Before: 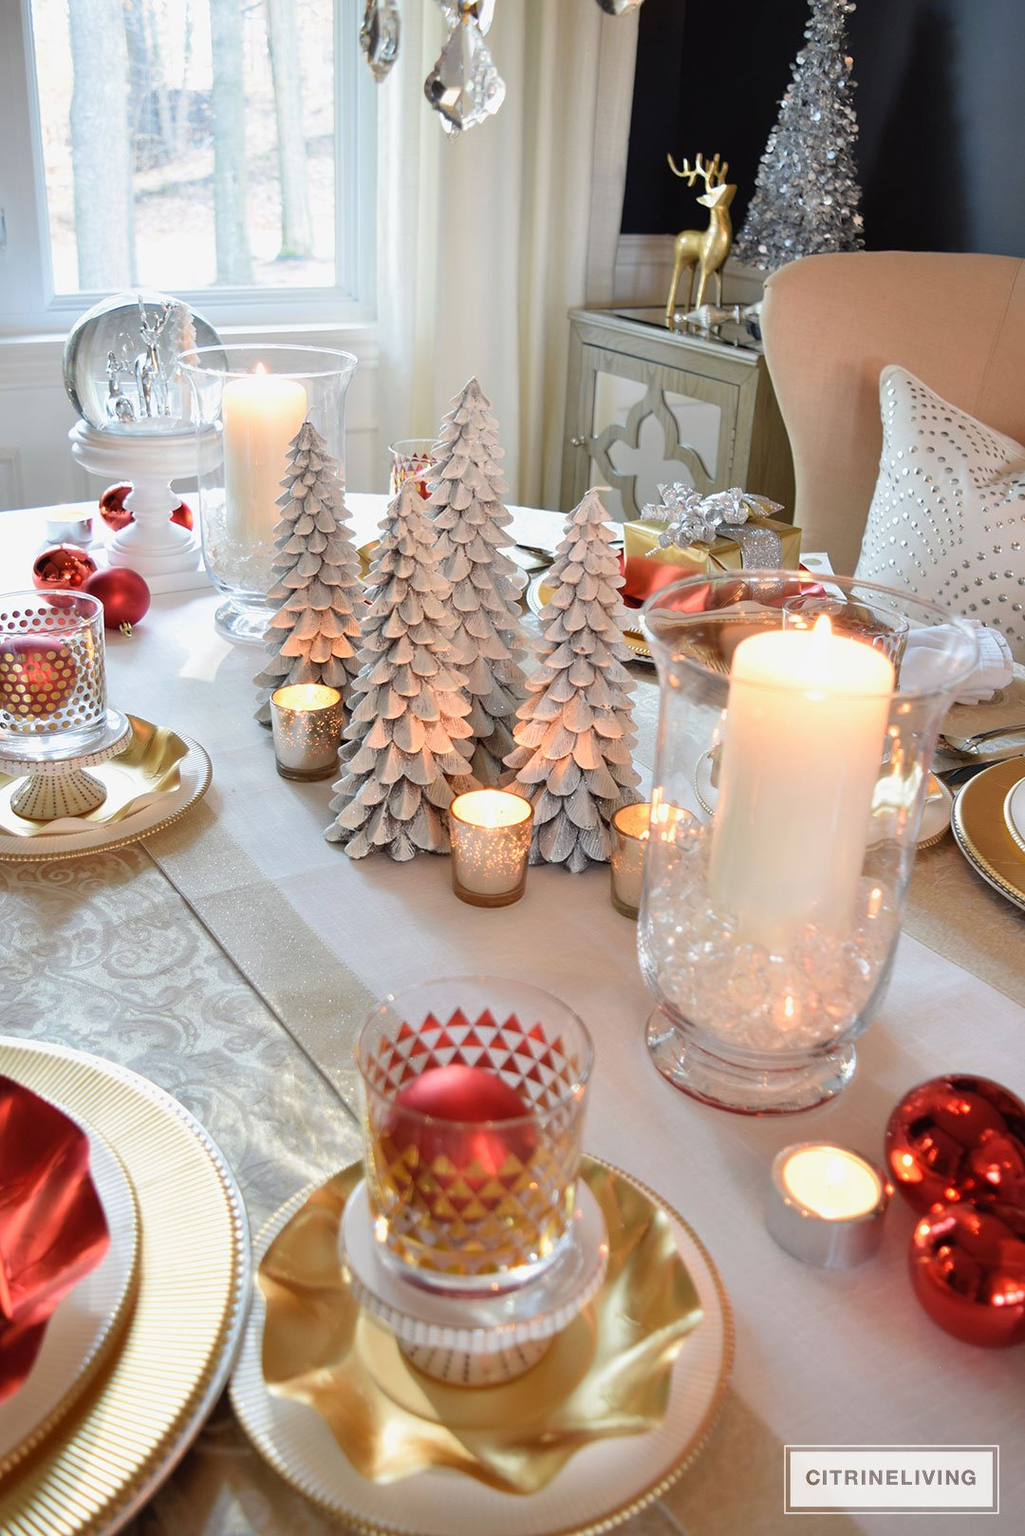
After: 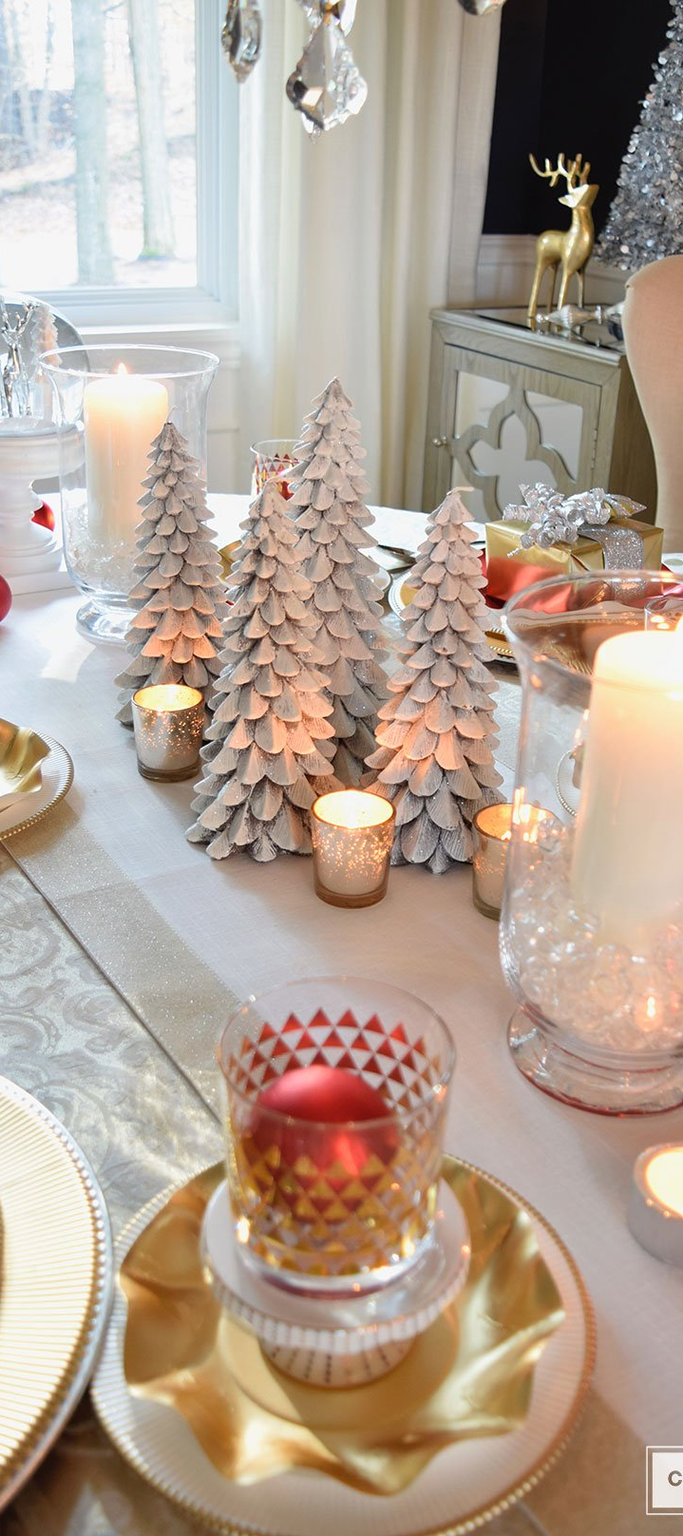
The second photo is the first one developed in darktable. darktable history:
crop and rotate: left 13.537%, right 19.796%
